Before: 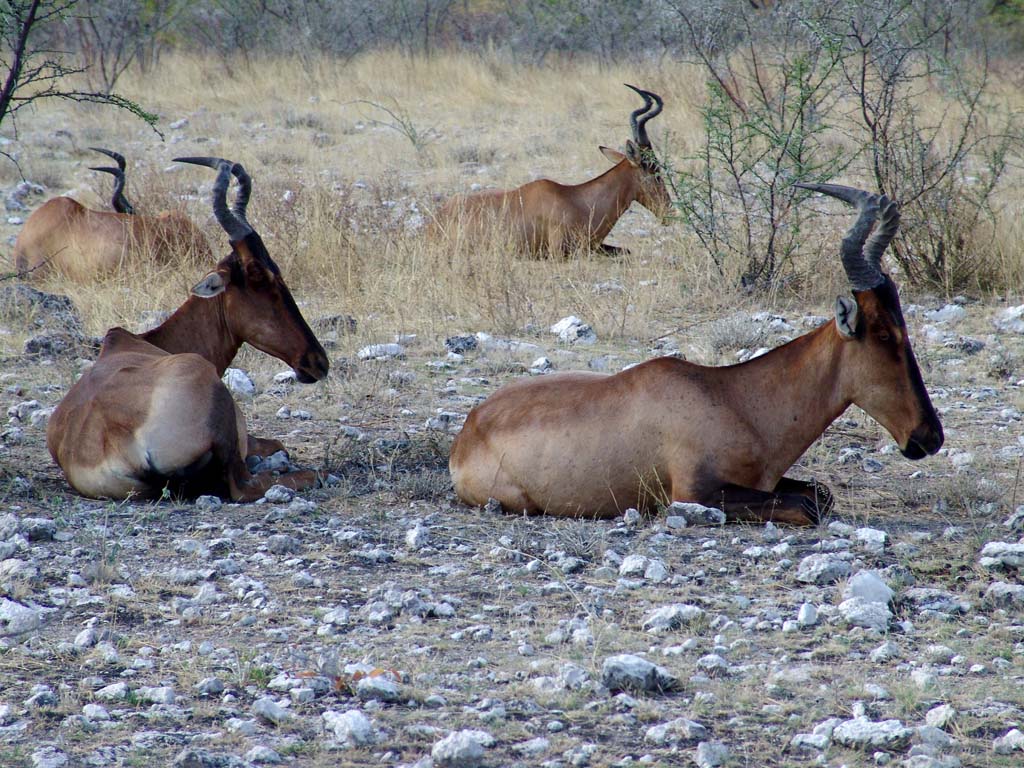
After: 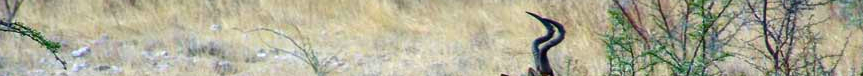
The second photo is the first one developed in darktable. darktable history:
color balance rgb: linear chroma grading › global chroma 9%, perceptual saturation grading › global saturation 36%, perceptual saturation grading › shadows 35%, perceptual brilliance grading › global brilliance 15%, perceptual brilliance grading › shadows -35%, global vibrance 15%
crop and rotate: left 9.644%, top 9.491%, right 6.021%, bottom 80.509%
exposure: black level correction 0.001, compensate highlight preservation false
